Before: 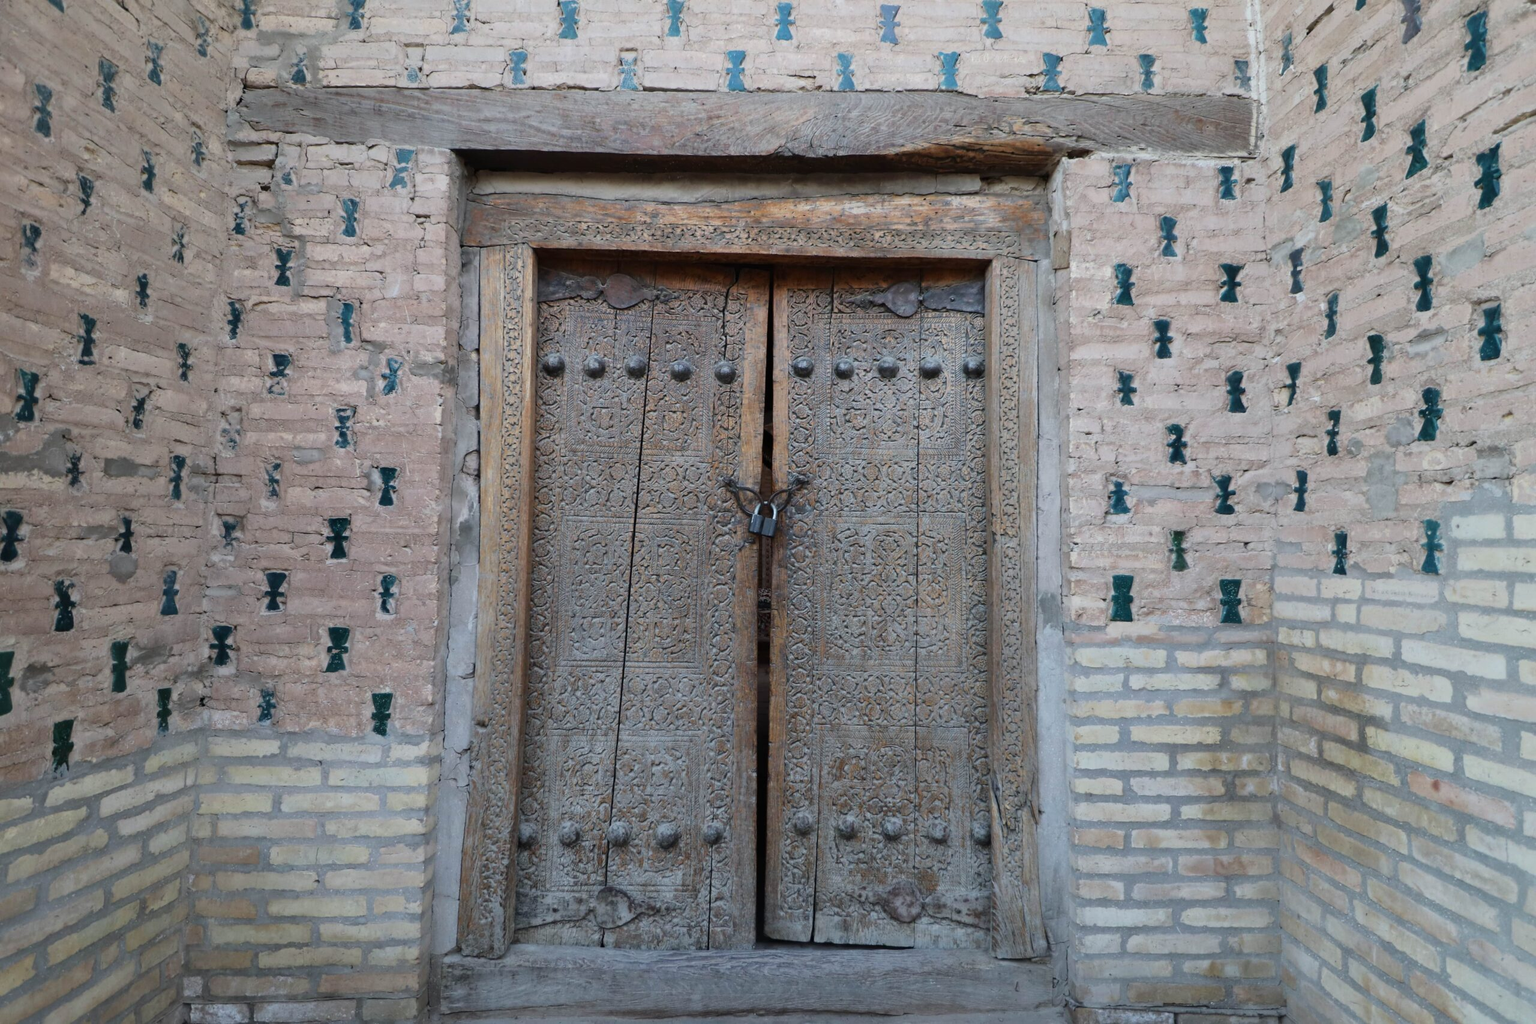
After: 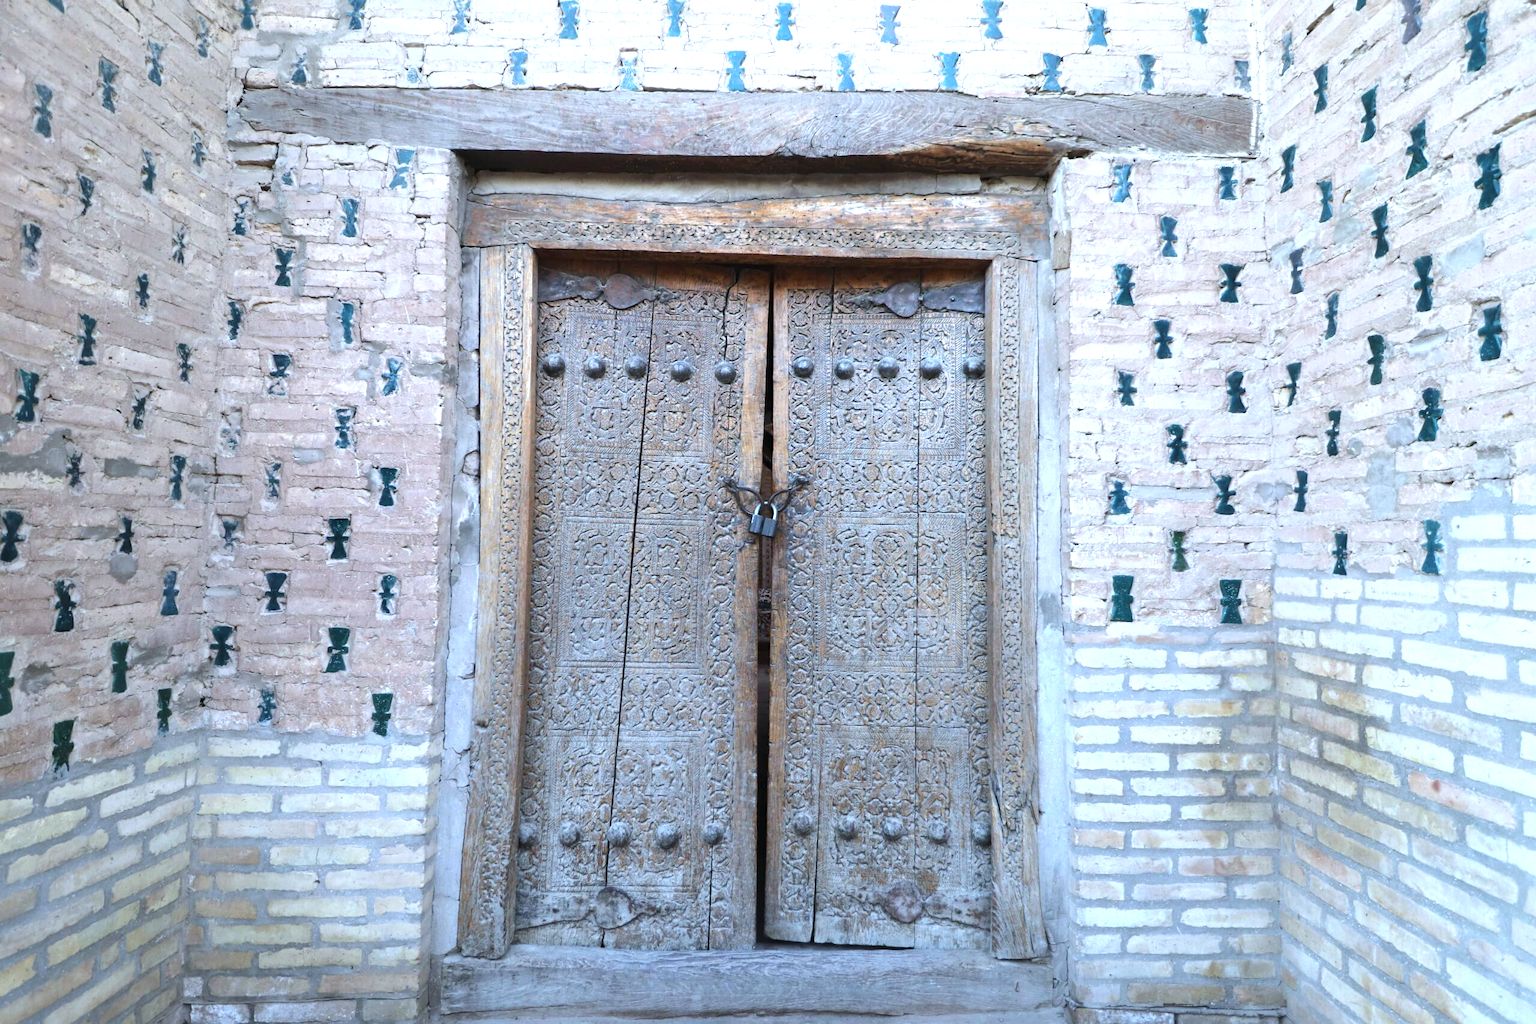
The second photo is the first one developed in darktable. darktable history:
white balance: red 0.924, blue 1.095
exposure: black level correction 0, exposure 1.125 EV, compensate exposure bias true, compensate highlight preservation false
